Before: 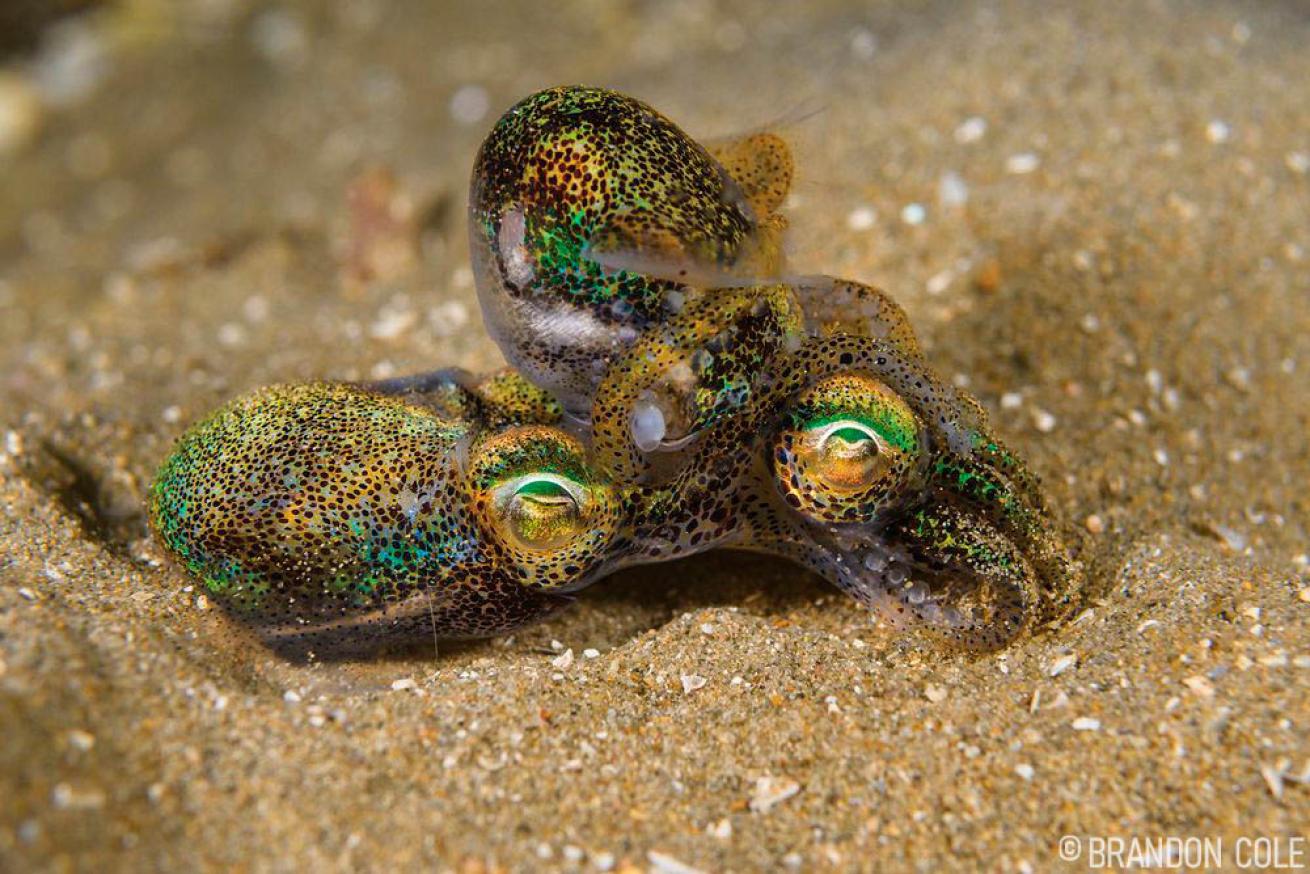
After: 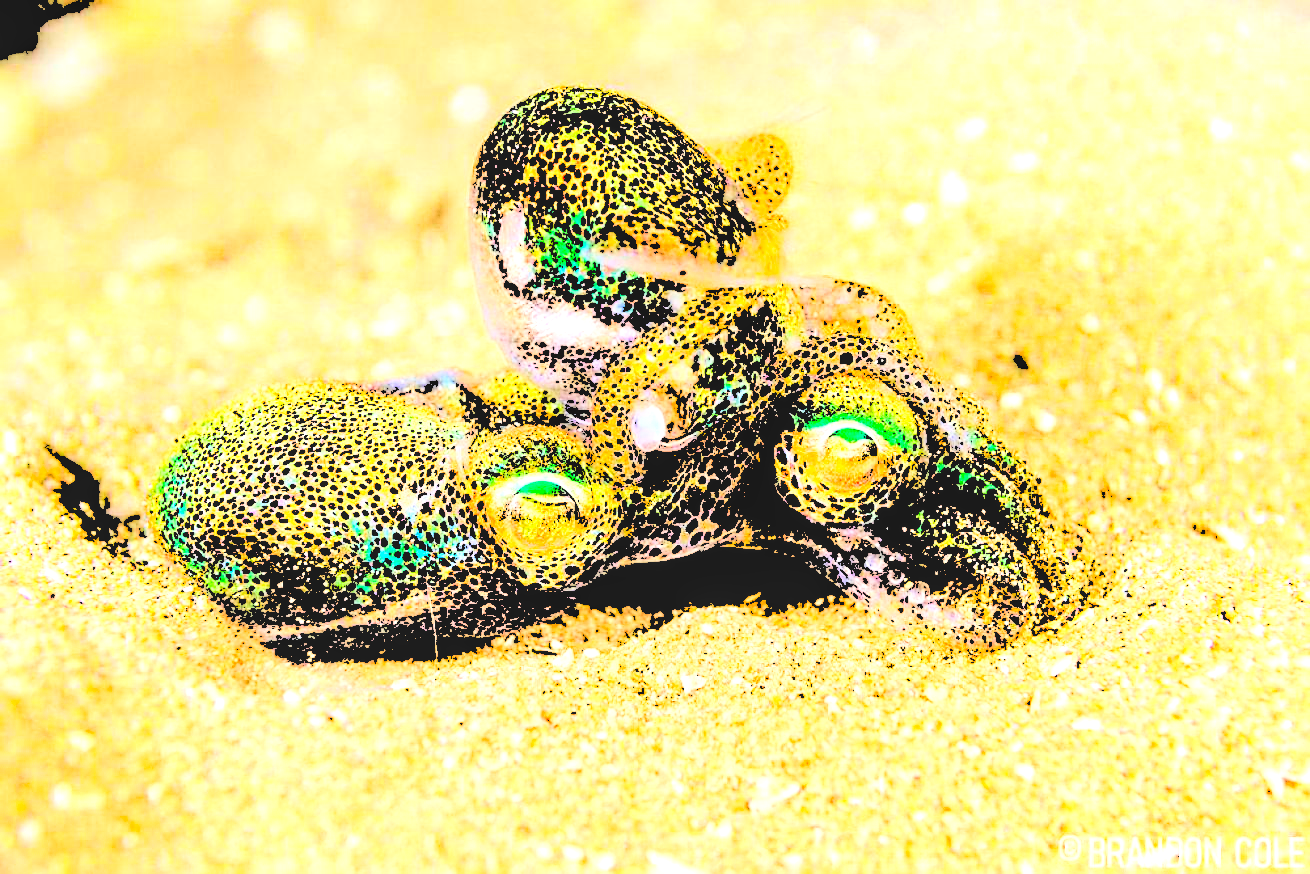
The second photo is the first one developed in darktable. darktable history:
sharpen: on, module defaults
levels: levels [0.246, 0.246, 0.506]
color balance rgb: perceptual saturation grading › global saturation 3.7%, global vibrance 5.56%, contrast 3.24%
local contrast: on, module defaults
